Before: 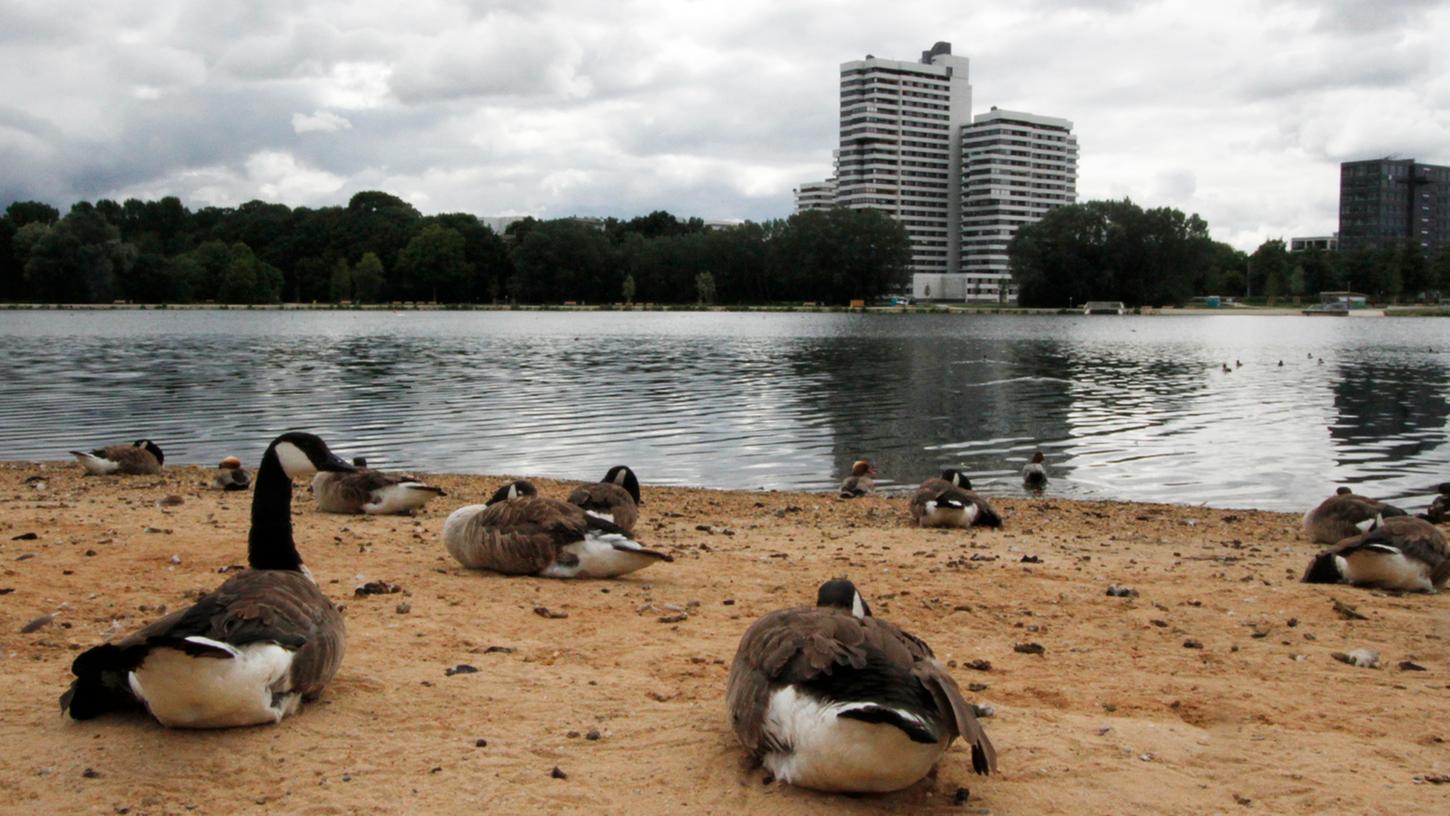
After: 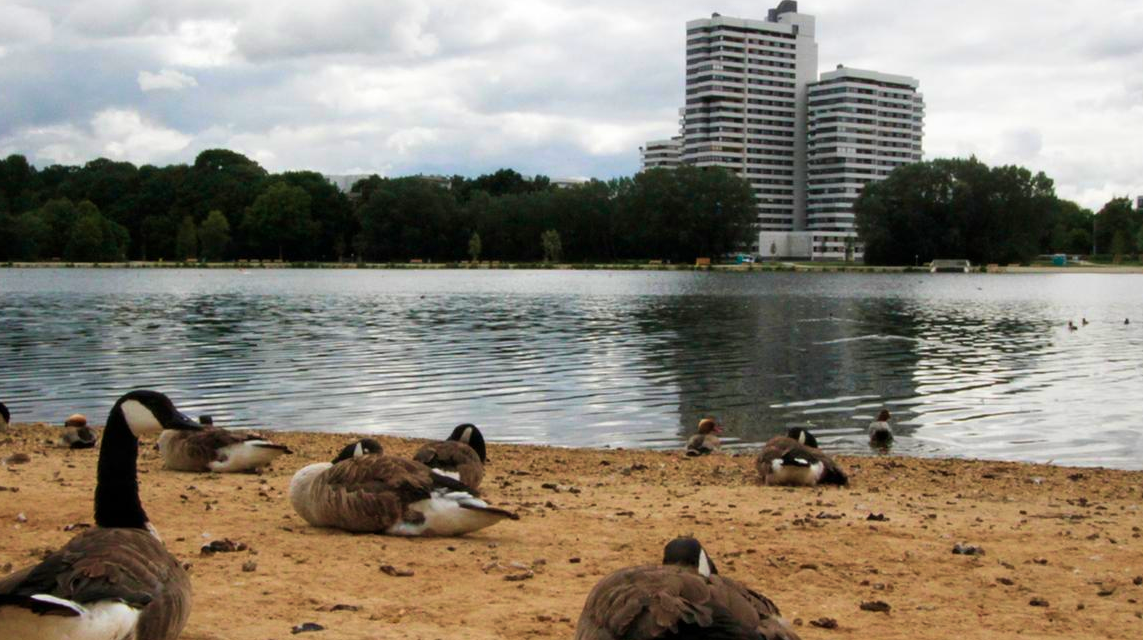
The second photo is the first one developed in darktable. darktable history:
color zones: curves: ch0 [(0.068, 0.464) (0.25, 0.5) (0.48, 0.508) (0.75, 0.536) (0.886, 0.476) (0.967, 0.456)]; ch1 [(0.066, 0.456) (0.25, 0.5) (0.616, 0.508) (0.746, 0.56) (0.934, 0.444)]
velvia: strength 44.37%
crop and rotate: left 10.658%, top 5.15%, right 10.457%, bottom 16.364%
